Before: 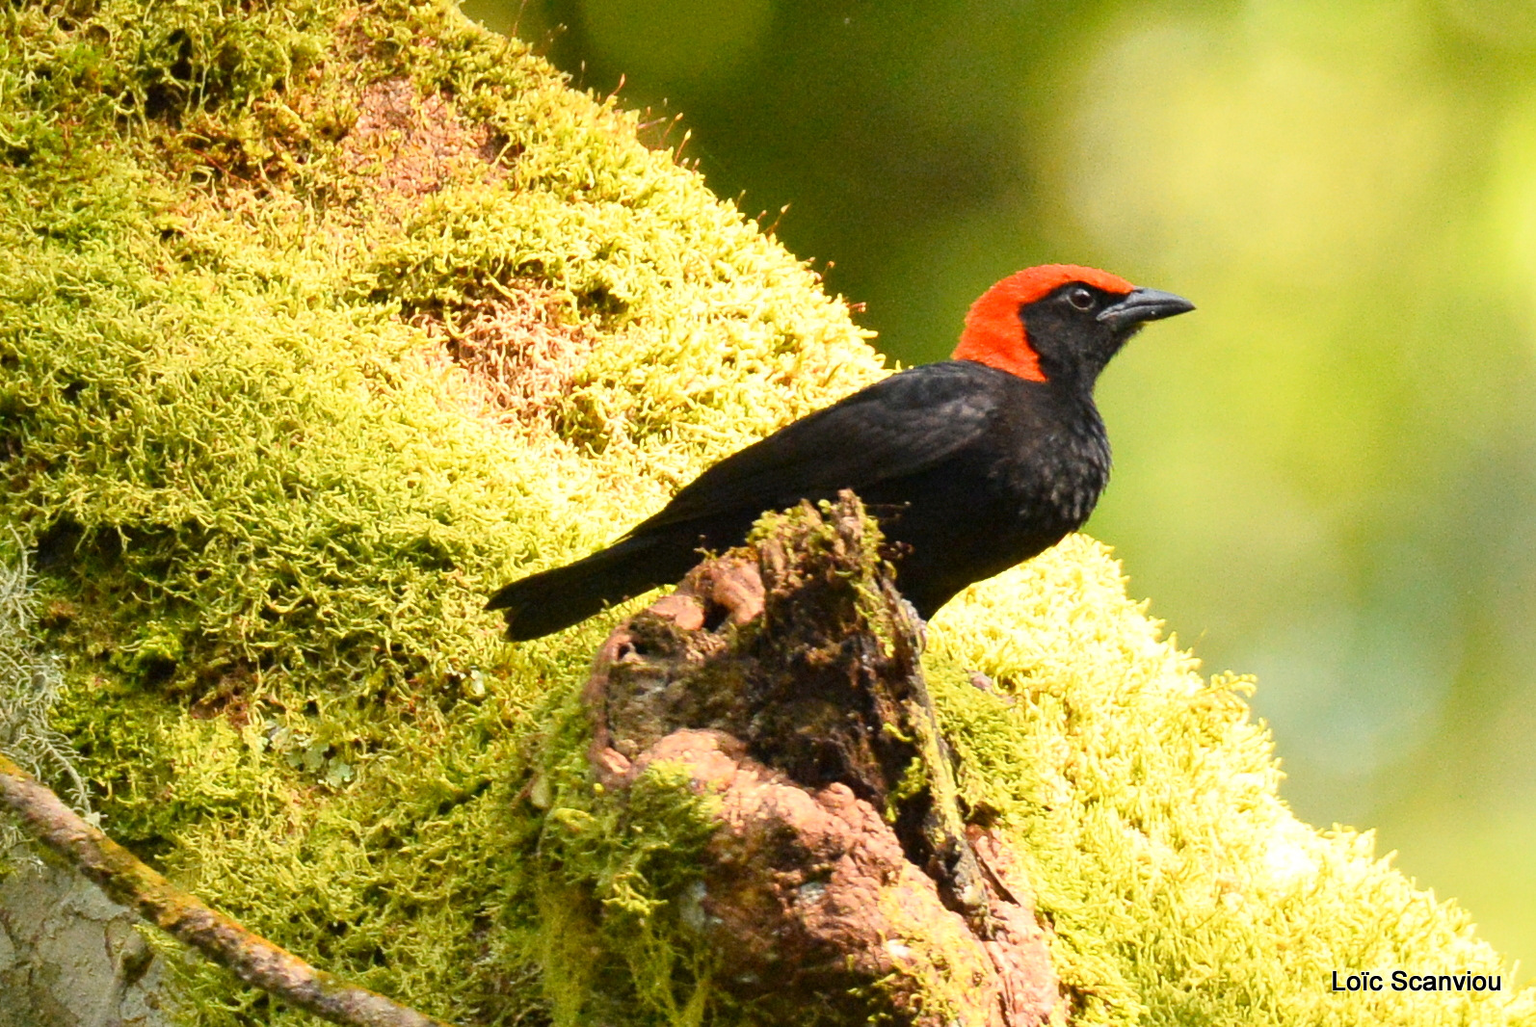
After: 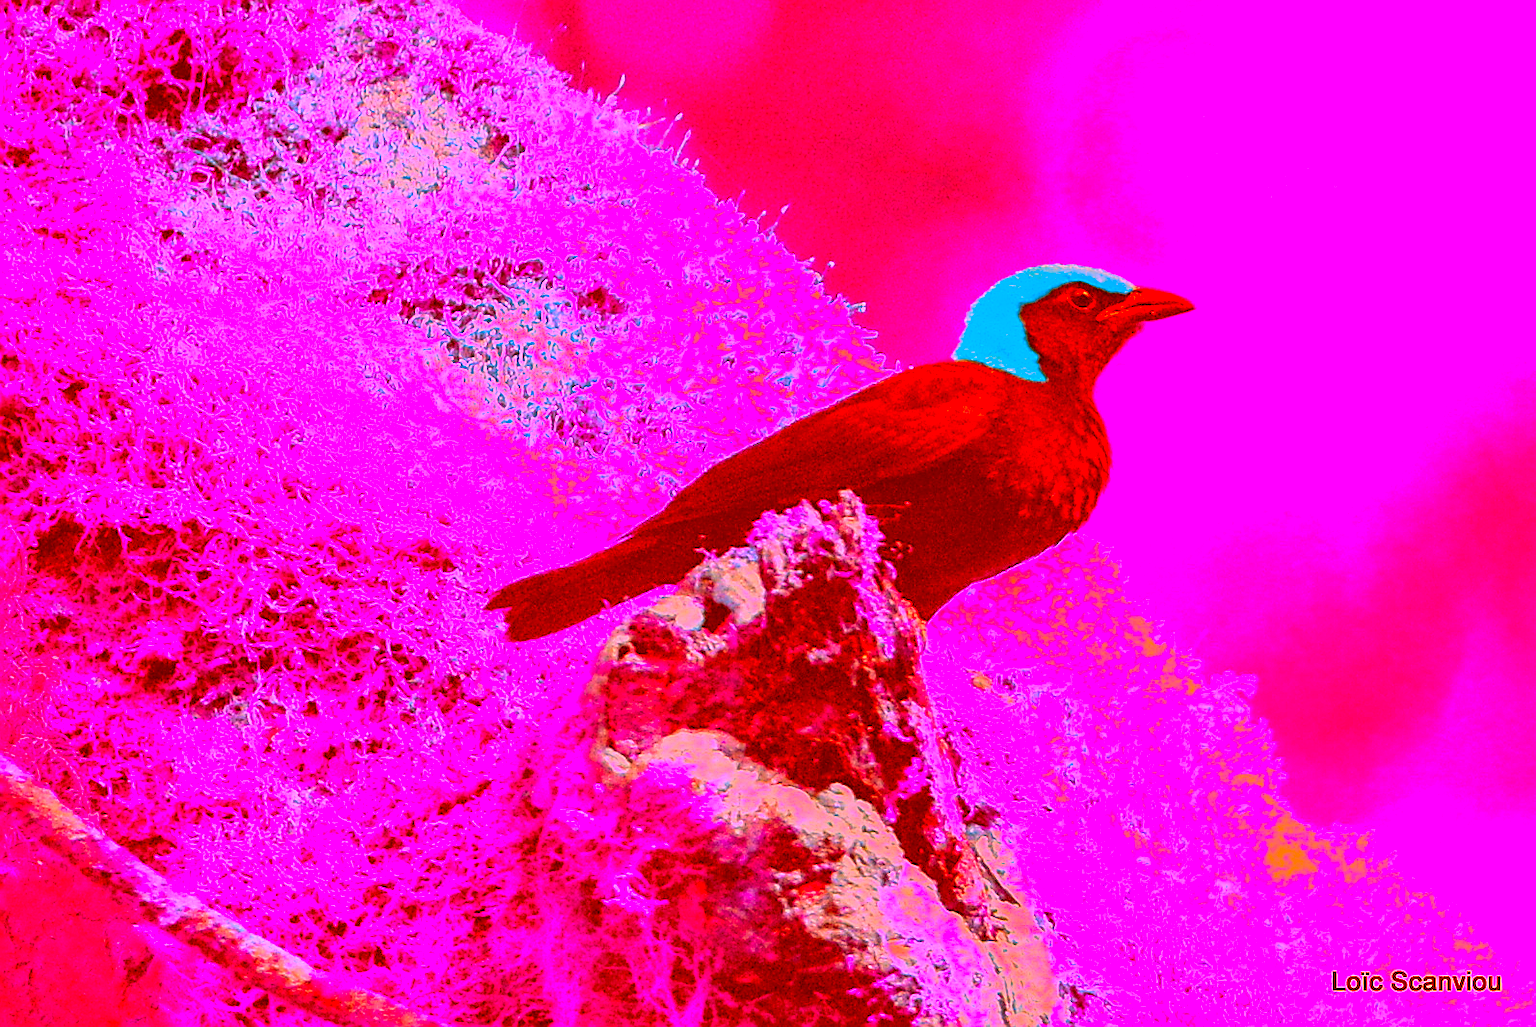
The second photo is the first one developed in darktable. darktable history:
color correction: highlights a* -39.08, highlights b* -39.44, shadows a* -39.72, shadows b* -39.39, saturation -2.96
sharpen: radius 1.416, amount 1.246, threshold 0.809
local contrast: detail 130%
tone curve: curves: ch0 [(0, 0) (0.004, 0.008) (0.077, 0.156) (0.169, 0.29) (0.774, 0.774) (1, 1)], color space Lab, independent channels, preserve colors none
